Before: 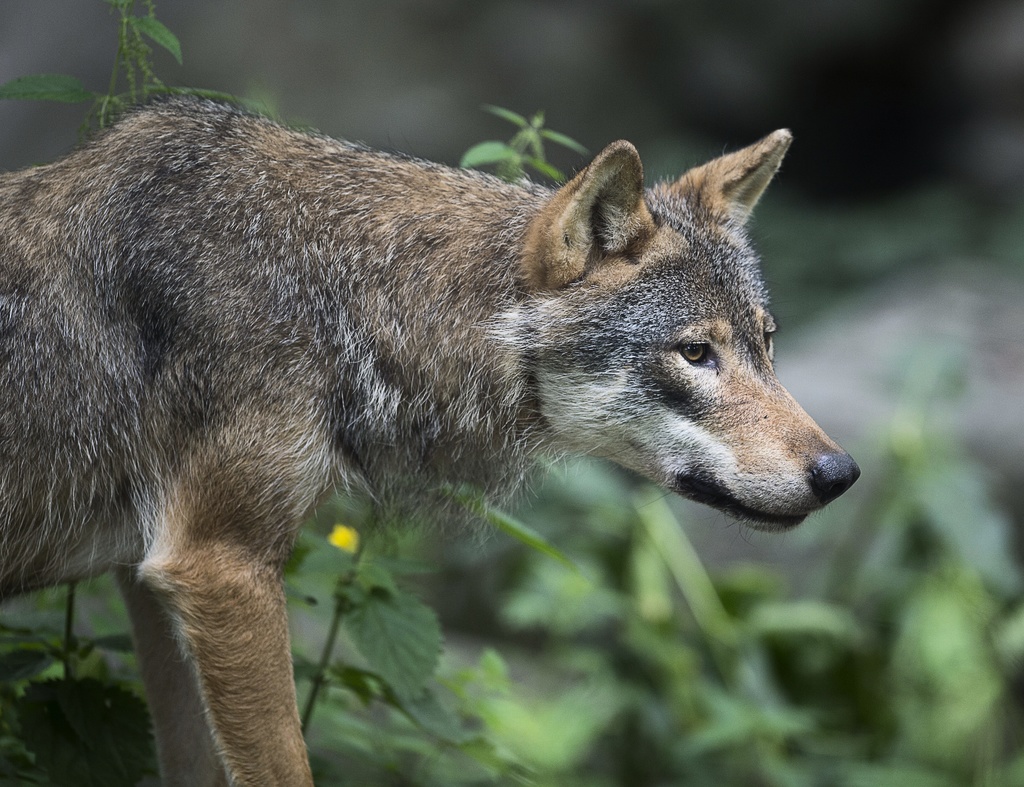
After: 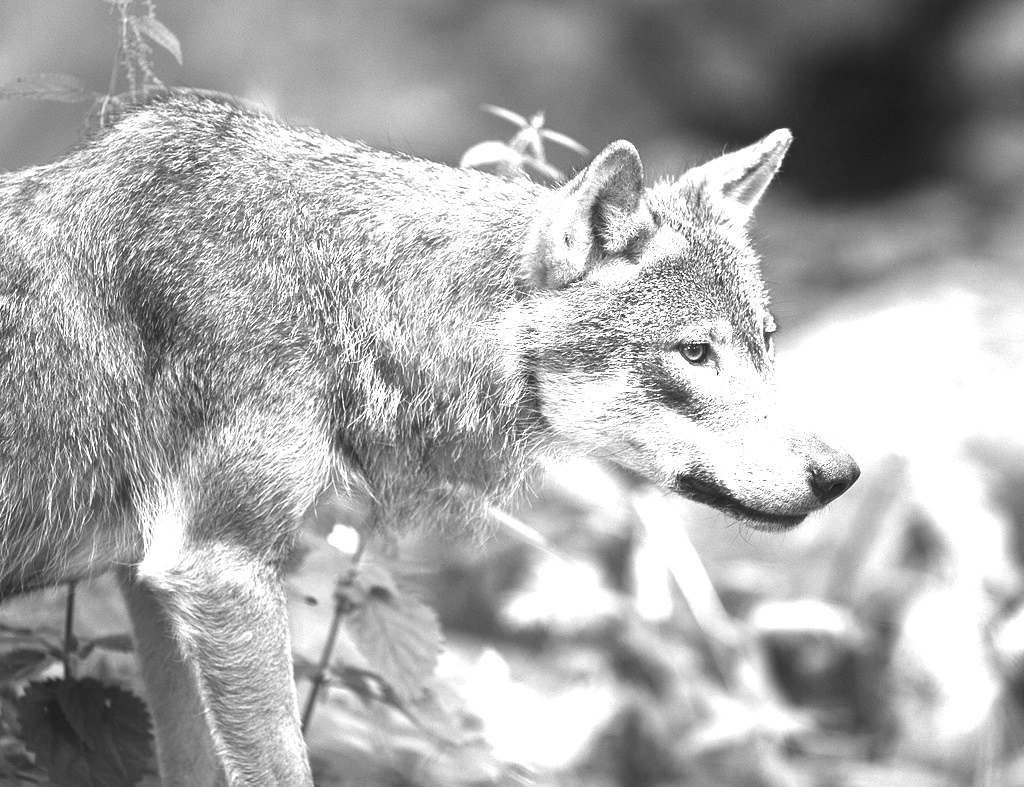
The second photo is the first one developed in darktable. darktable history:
exposure: black level correction 0, exposure 2.138 EV, compensate exposure bias true, compensate highlight preservation false
monochrome: on, module defaults
